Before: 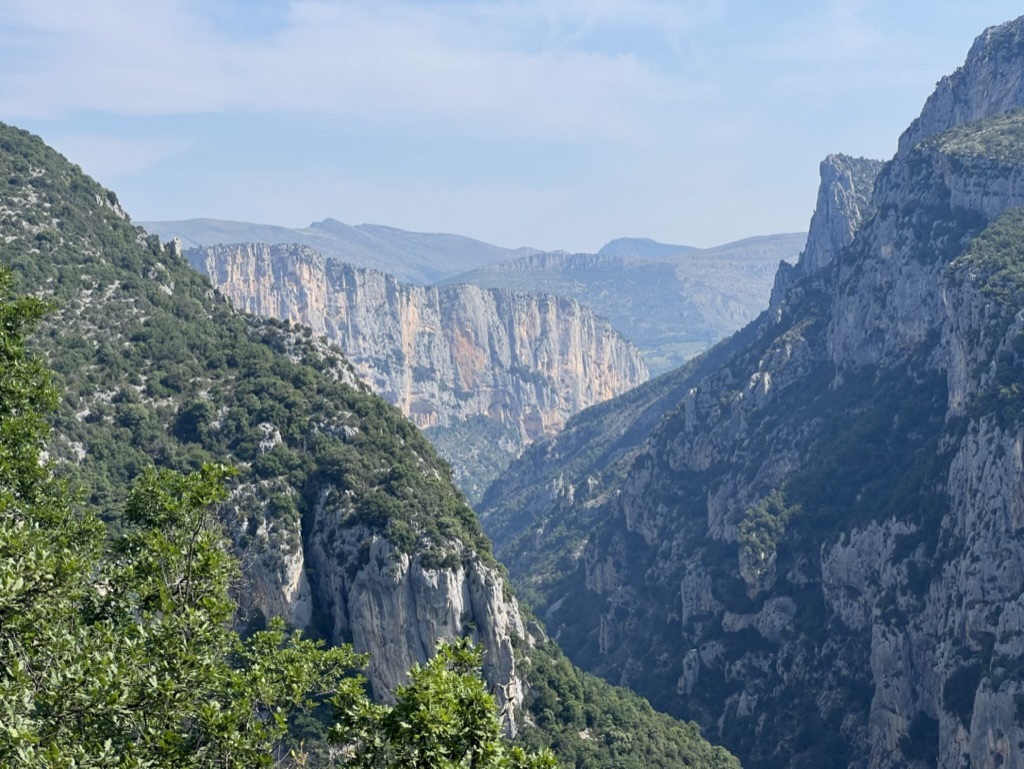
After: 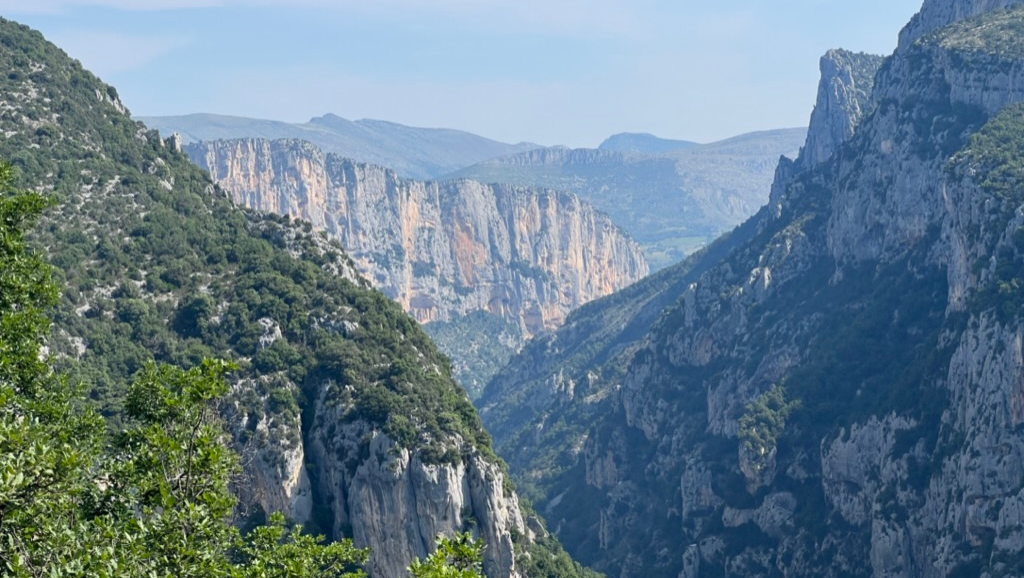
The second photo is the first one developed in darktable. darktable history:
crop: top 13.668%, bottom 11.139%
exposure: compensate highlight preservation false
